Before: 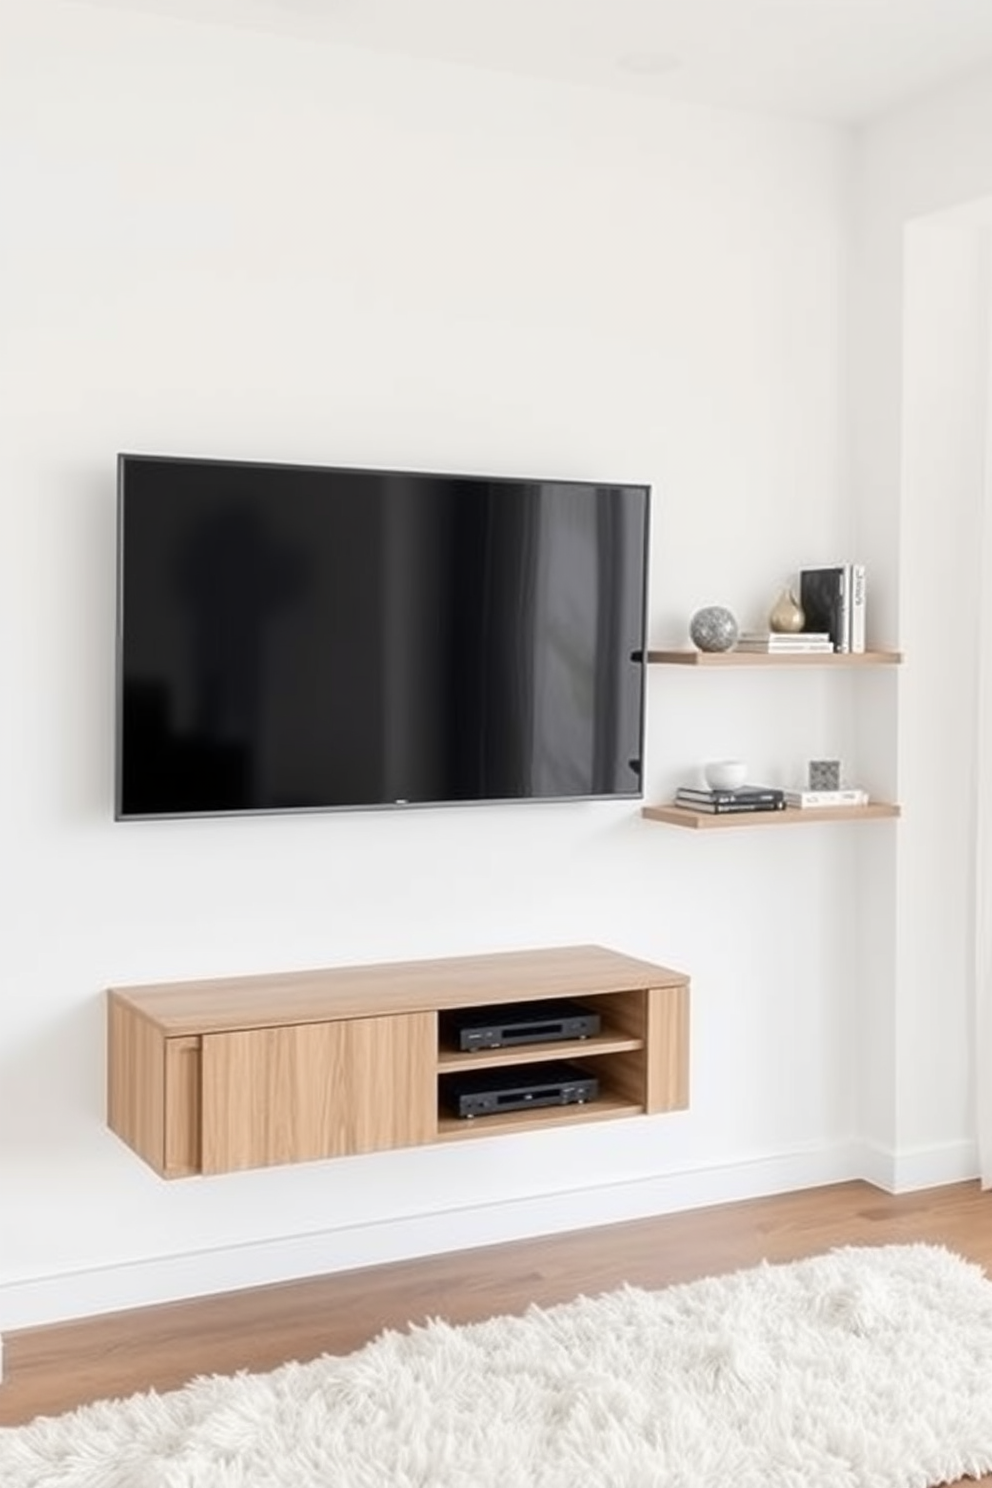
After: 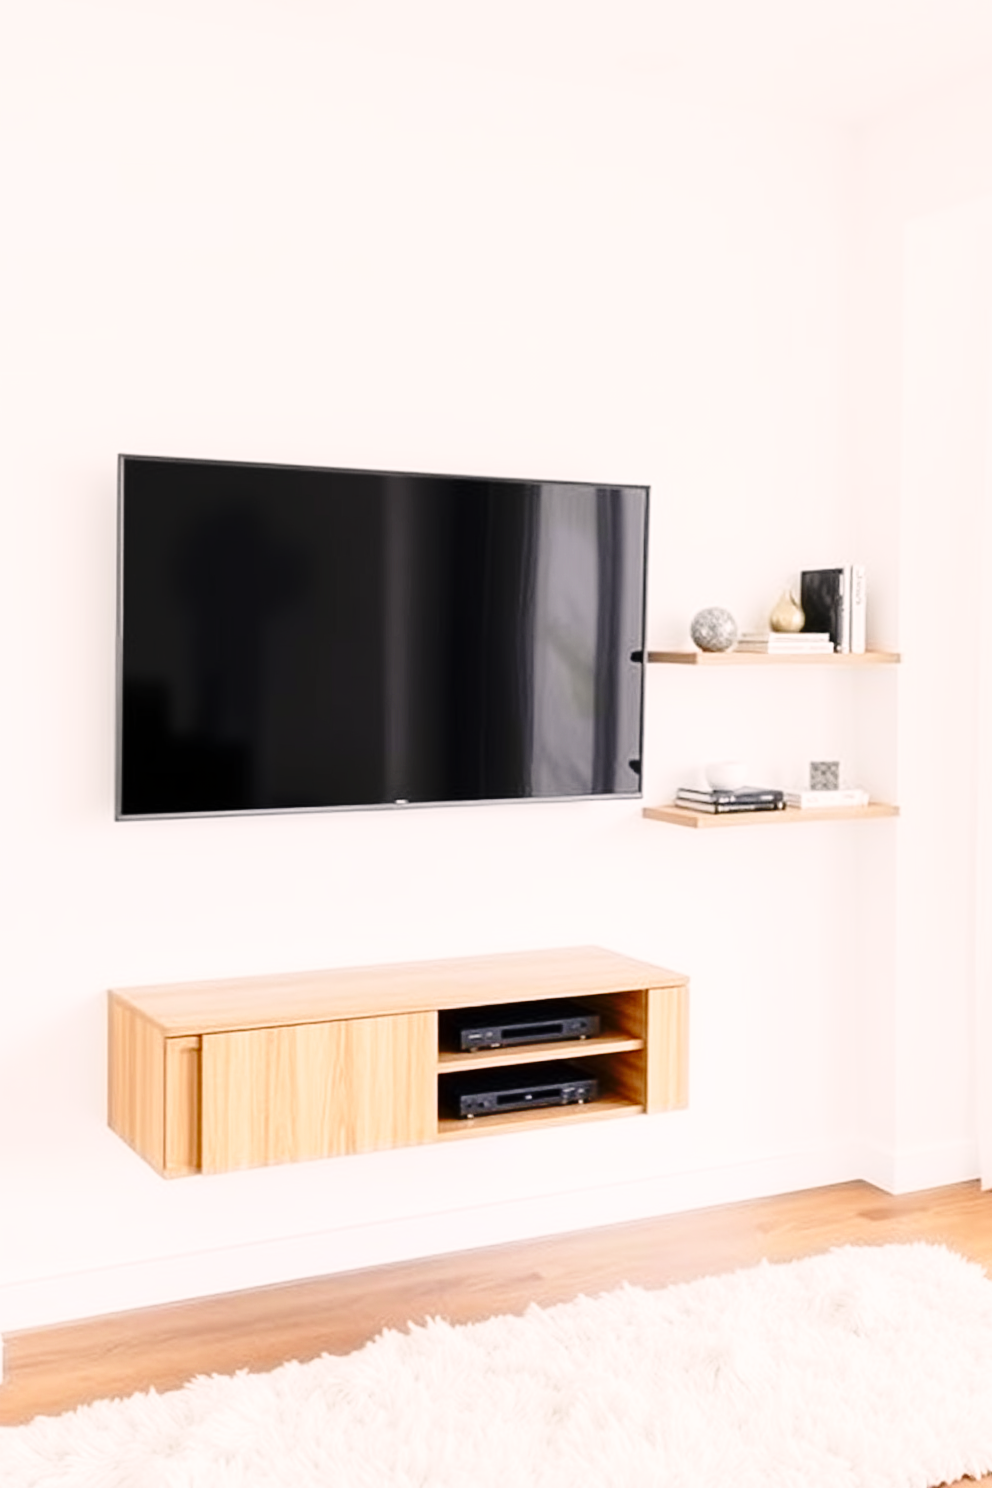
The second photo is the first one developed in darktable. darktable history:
color correction: highlights a* 3.31, highlights b* 1.79, saturation 1.24
base curve: curves: ch0 [(0, 0) (0.04, 0.03) (0.133, 0.232) (0.448, 0.748) (0.843, 0.968) (1, 1)], preserve colors none
